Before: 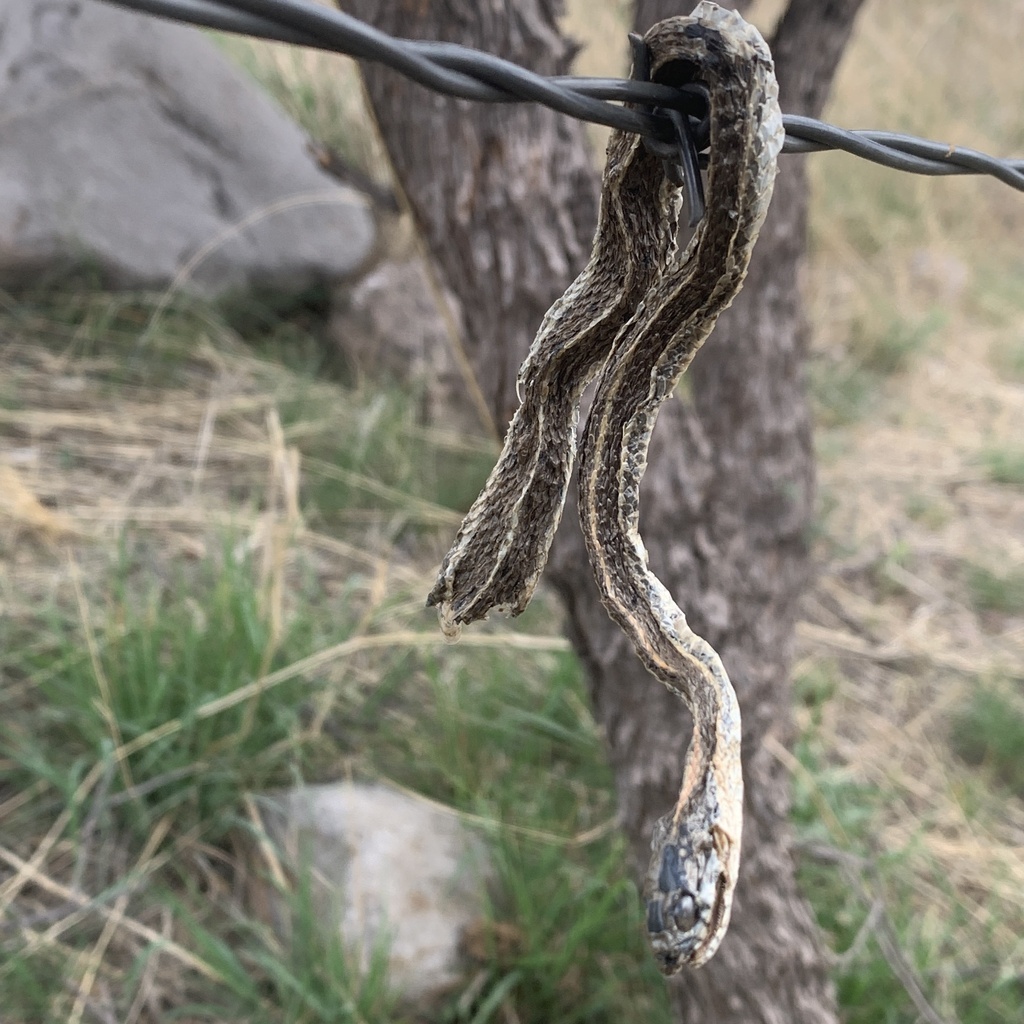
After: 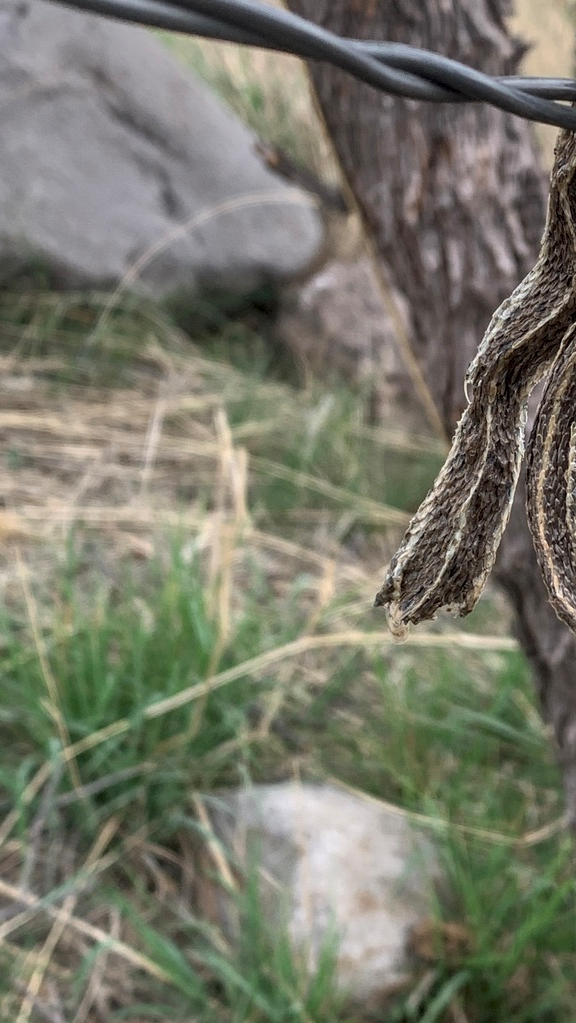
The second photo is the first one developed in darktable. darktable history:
local contrast: on, module defaults
crop: left 5.114%, right 38.589%
